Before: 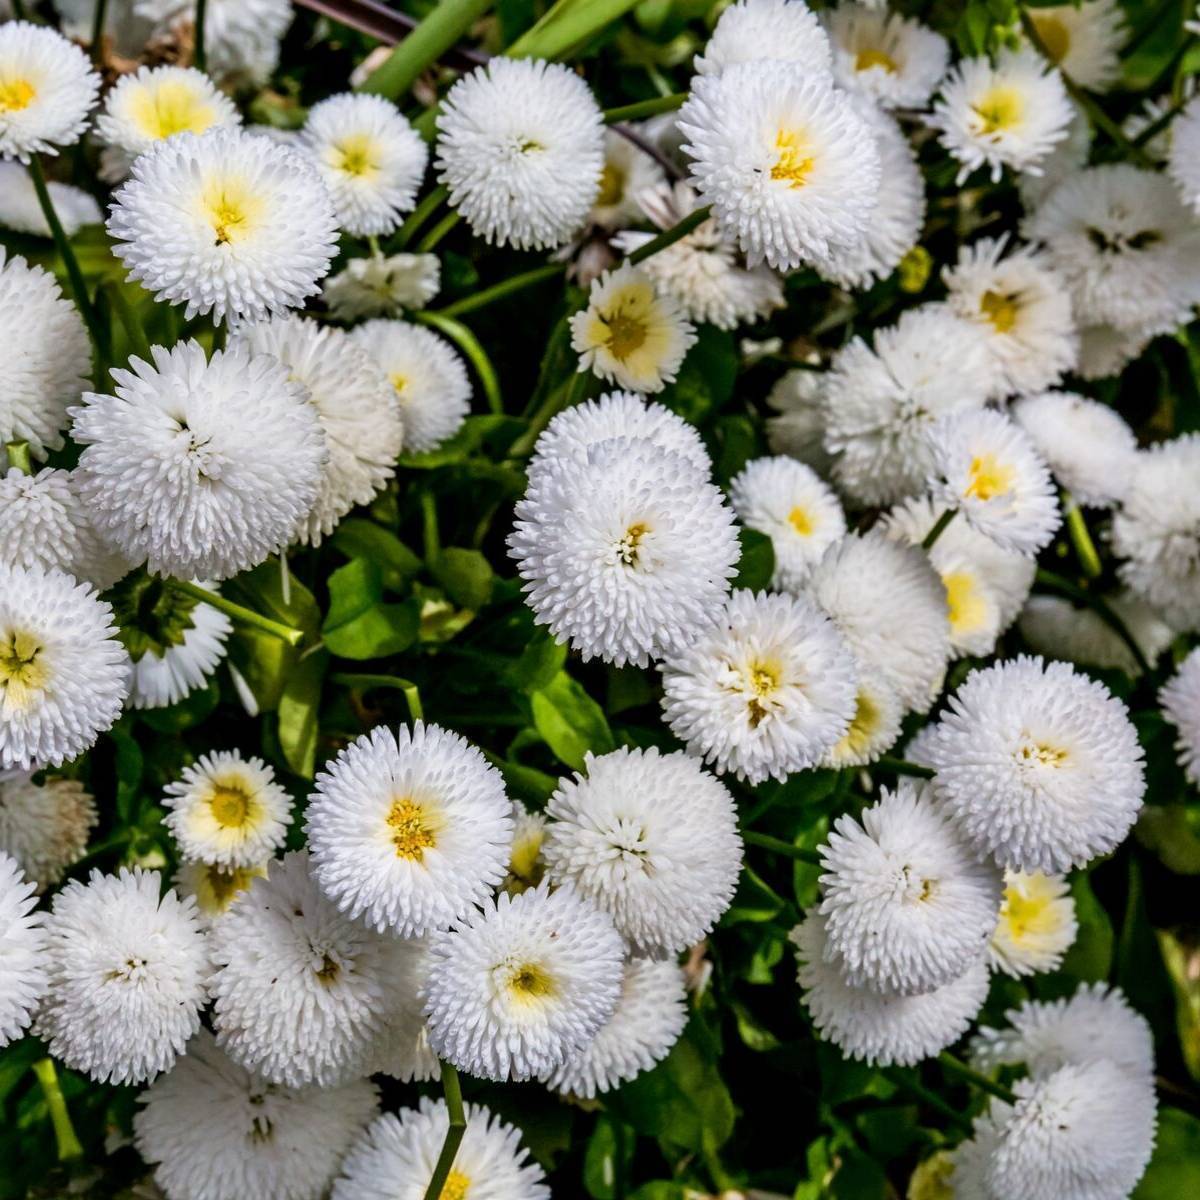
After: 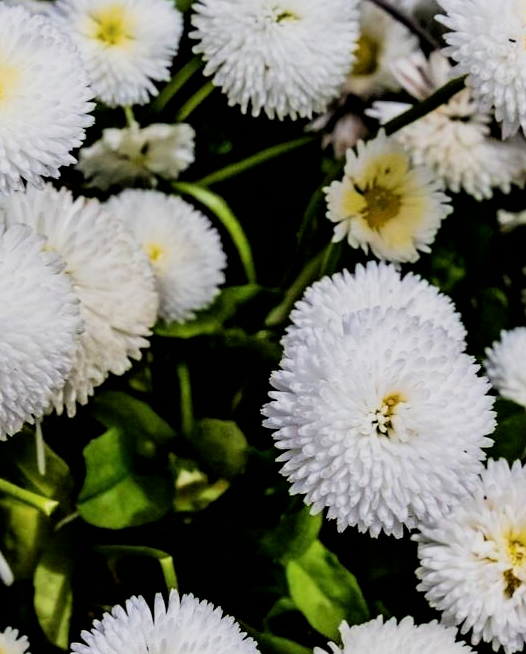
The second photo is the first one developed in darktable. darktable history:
crop: left 20.462%, top 10.862%, right 35.695%, bottom 34.627%
filmic rgb: black relative exposure -5.02 EV, white relative exposure 3.96 EV, threshold 2.96 EV, hardness 2.9, contrast 1.297, highlights saturation mix -11.02%, enable highlight reconstruction true
